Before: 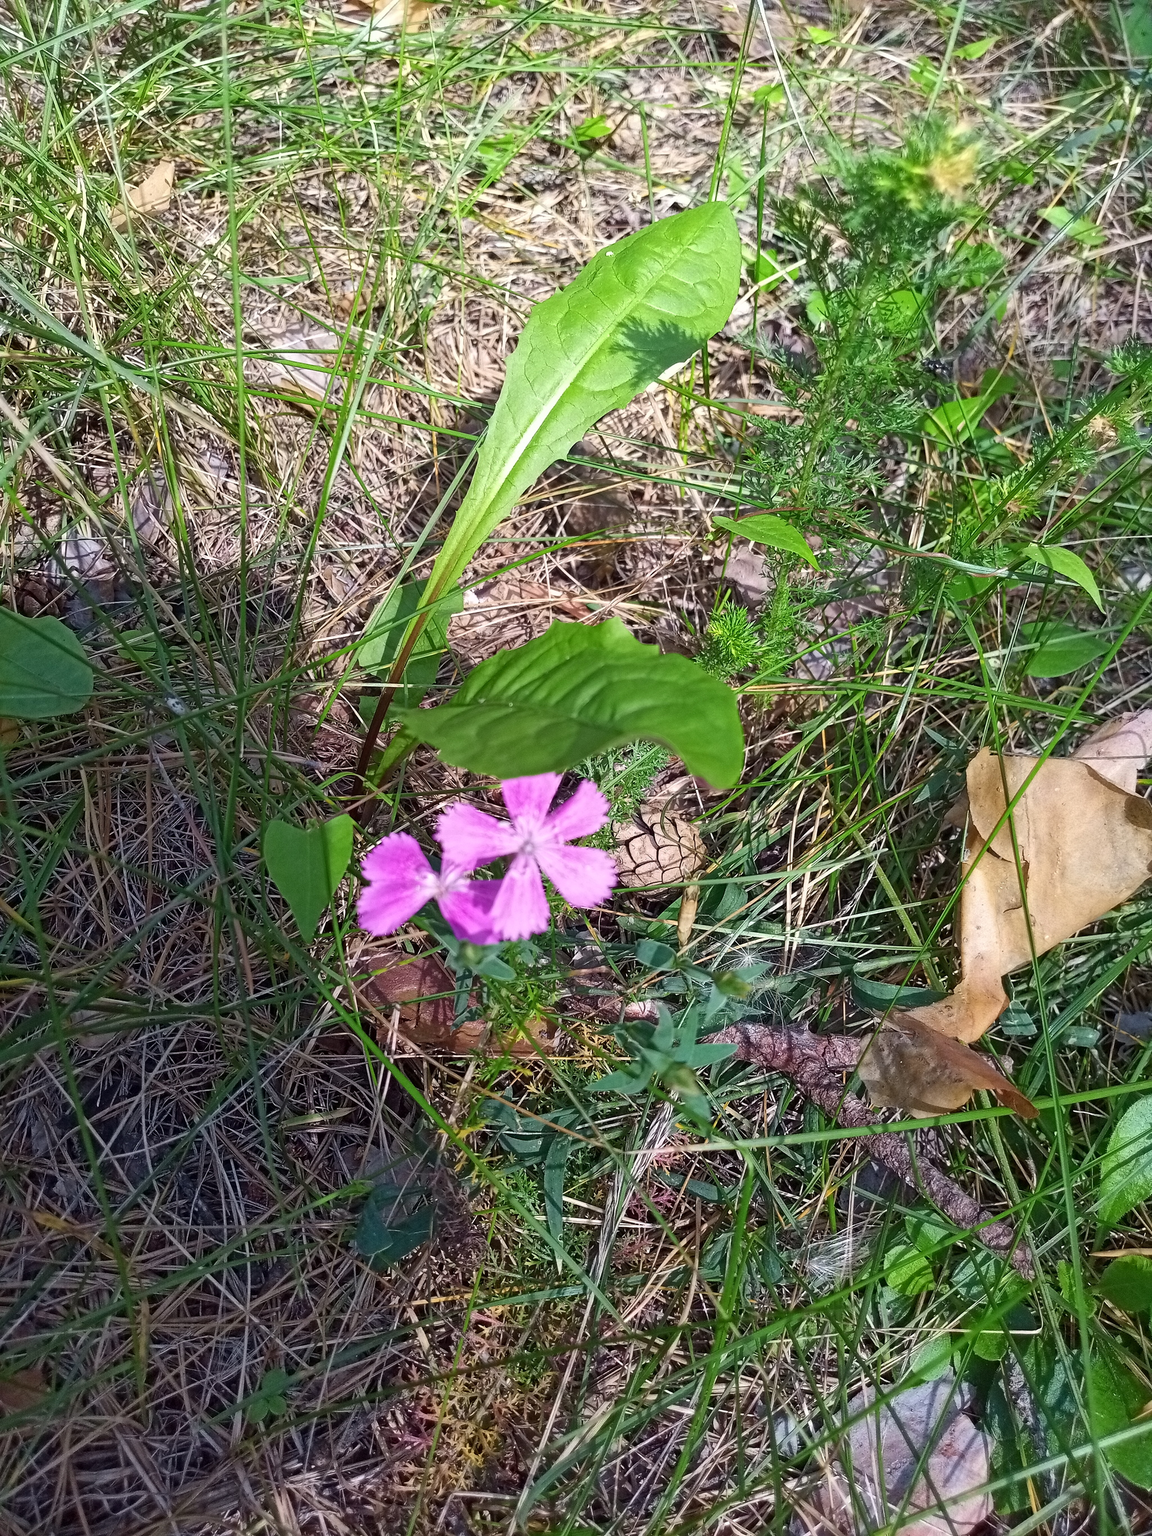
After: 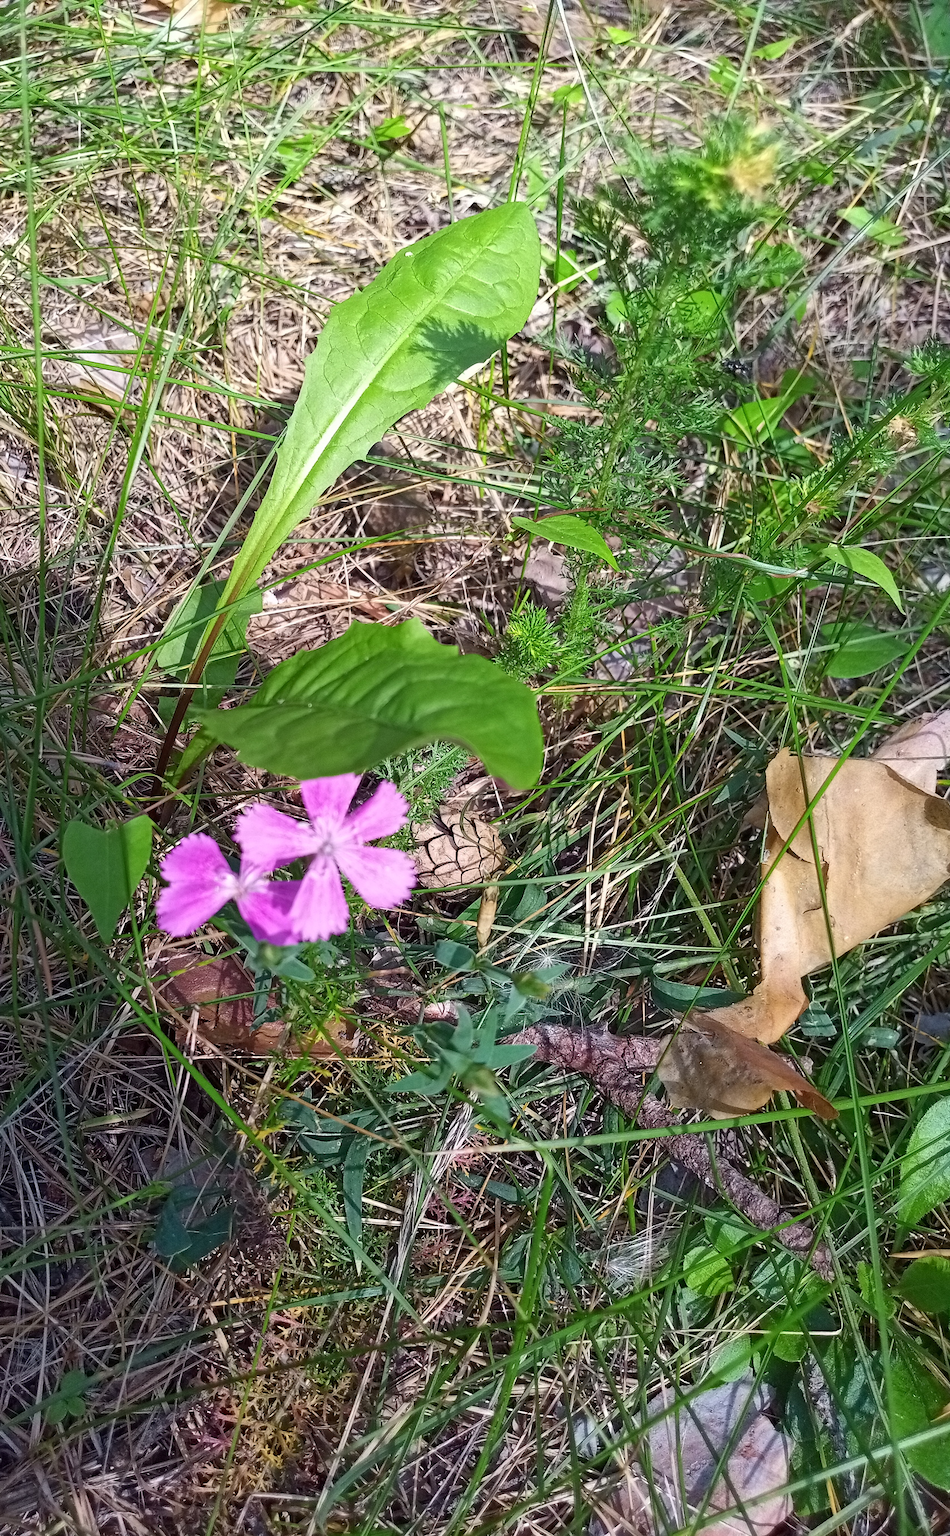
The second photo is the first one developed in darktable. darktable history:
crop: left 17.497%, bottom 0.042%
